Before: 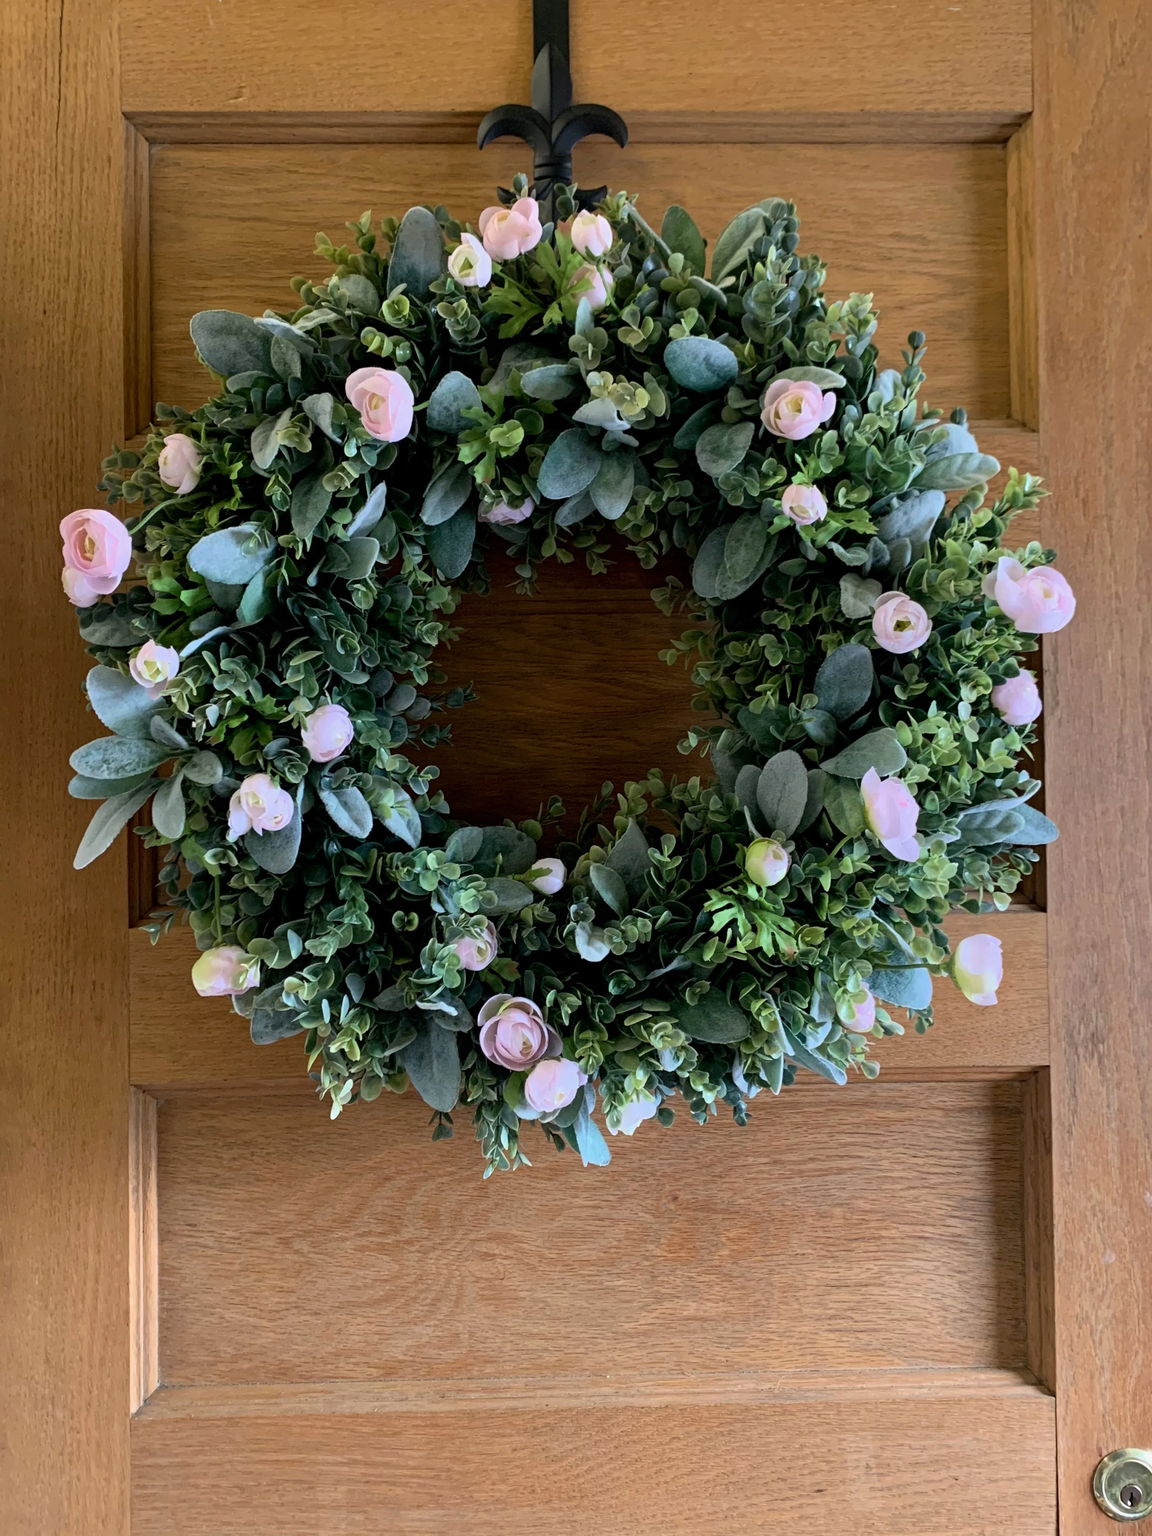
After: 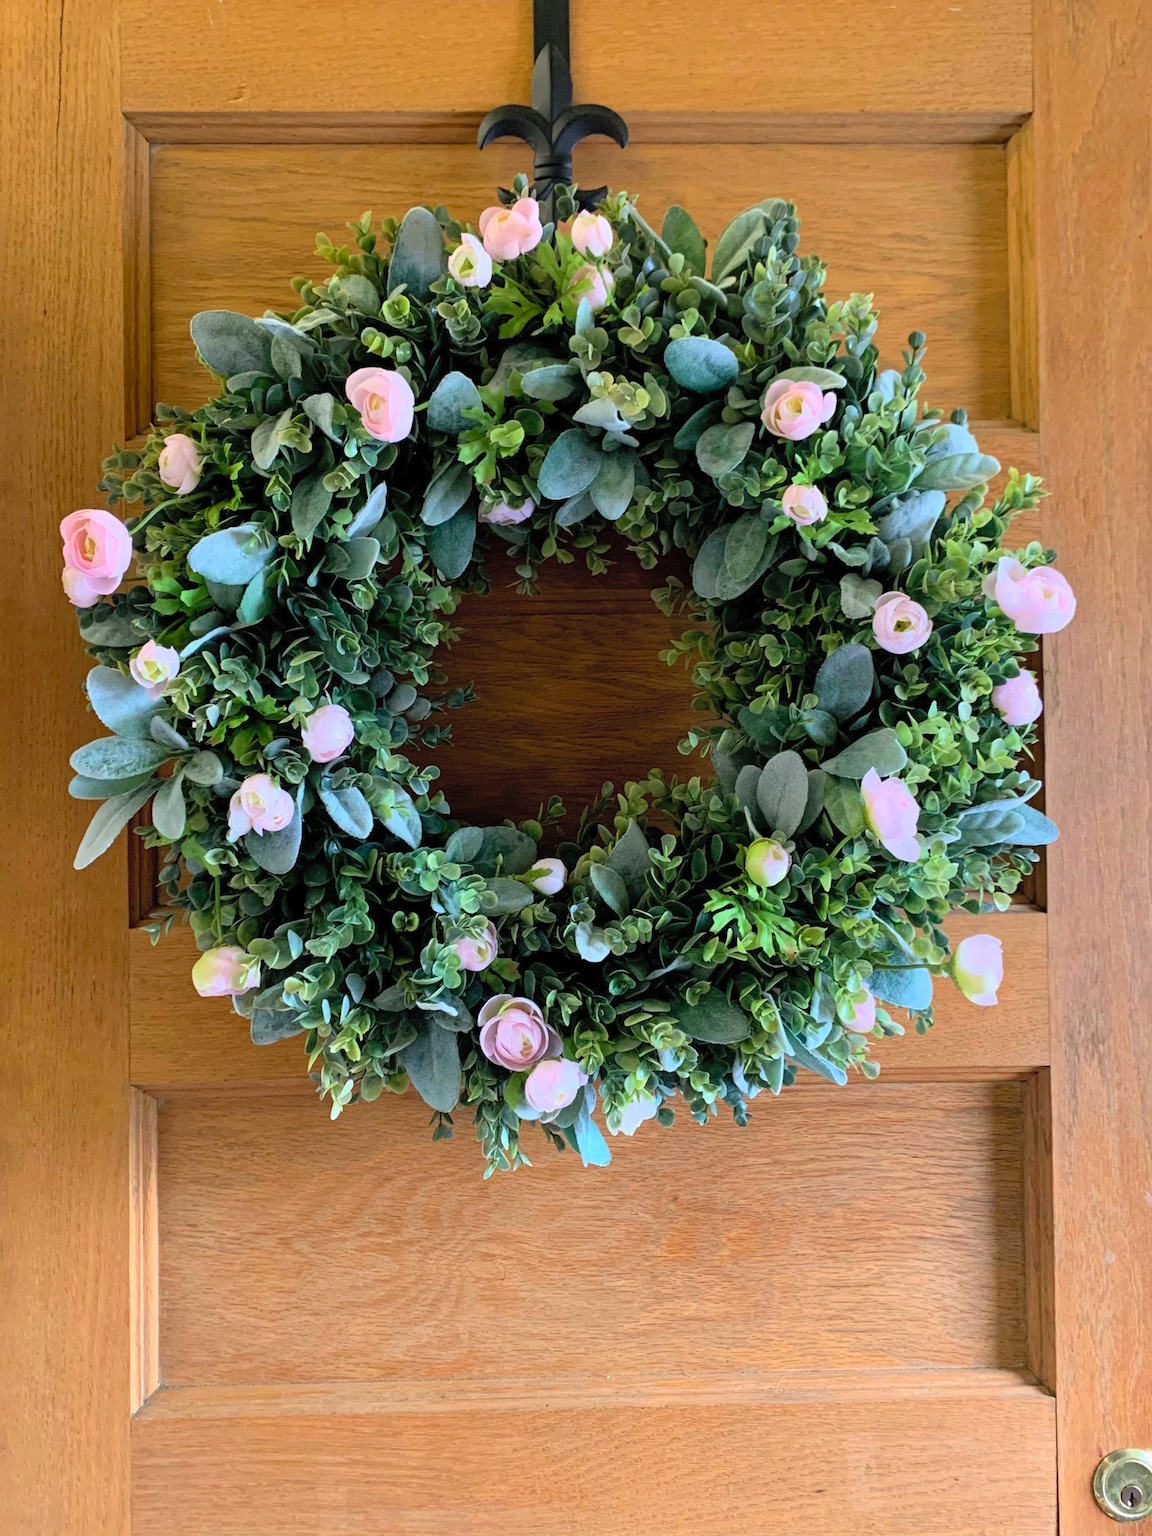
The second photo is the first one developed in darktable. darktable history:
contrast brightness saturation: contrast 0.067, brightness 0.18, saturation 0.41
